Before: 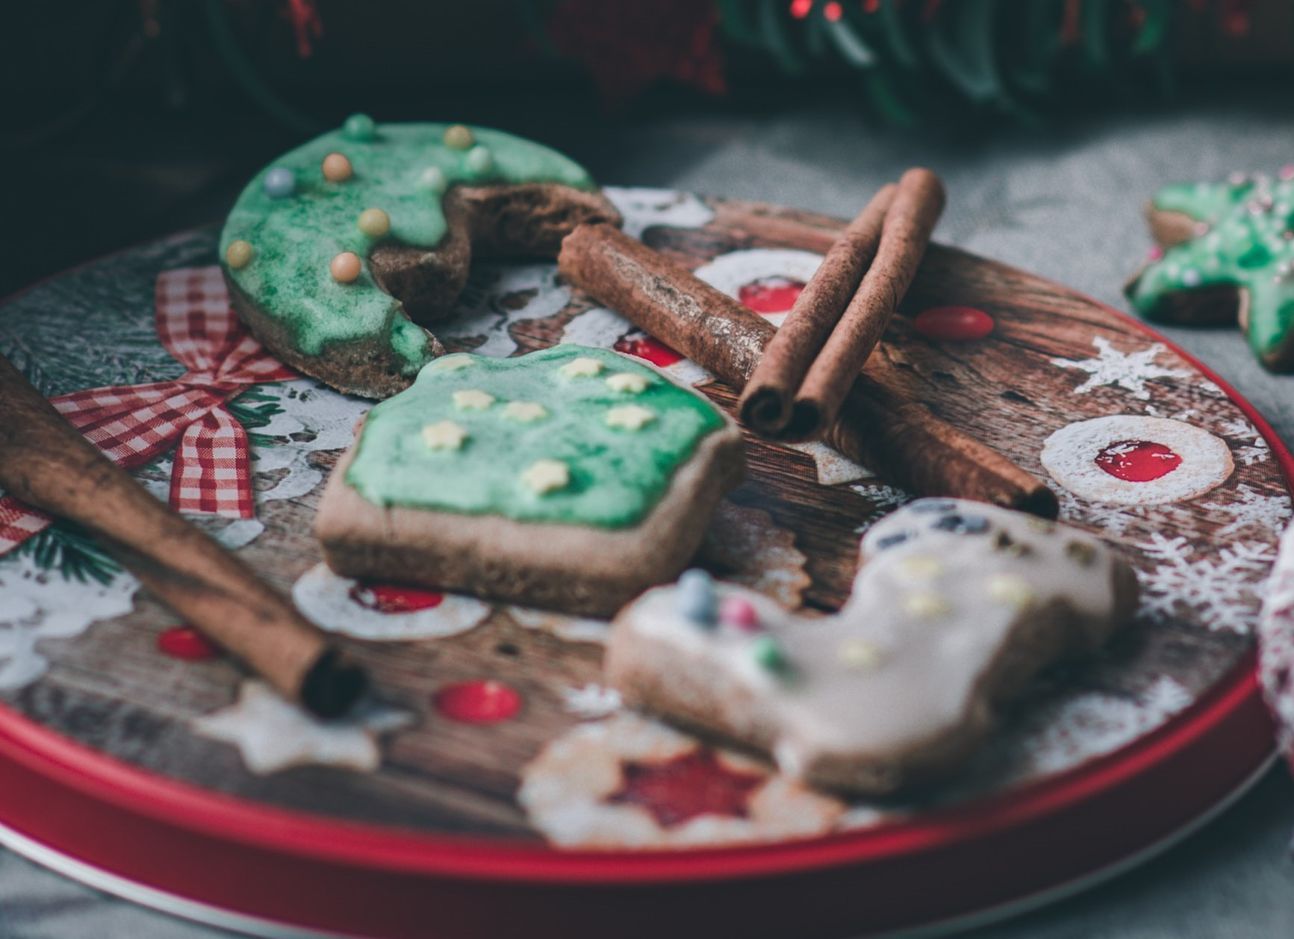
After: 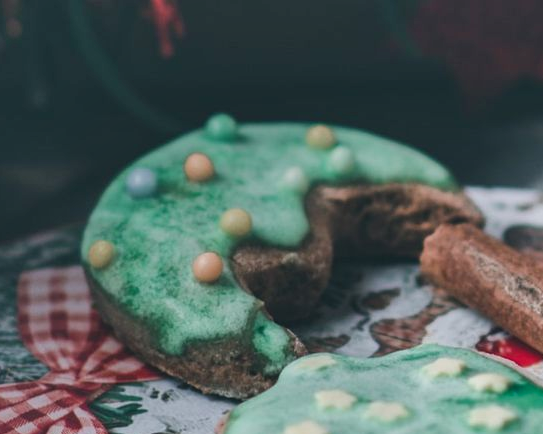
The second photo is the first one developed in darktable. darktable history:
shadows and highlights: low approximation 0.01, soften with gaussian
crop and rotate: left 10.817%, top 0.062%, right 47.194%, bottom 53.626%
